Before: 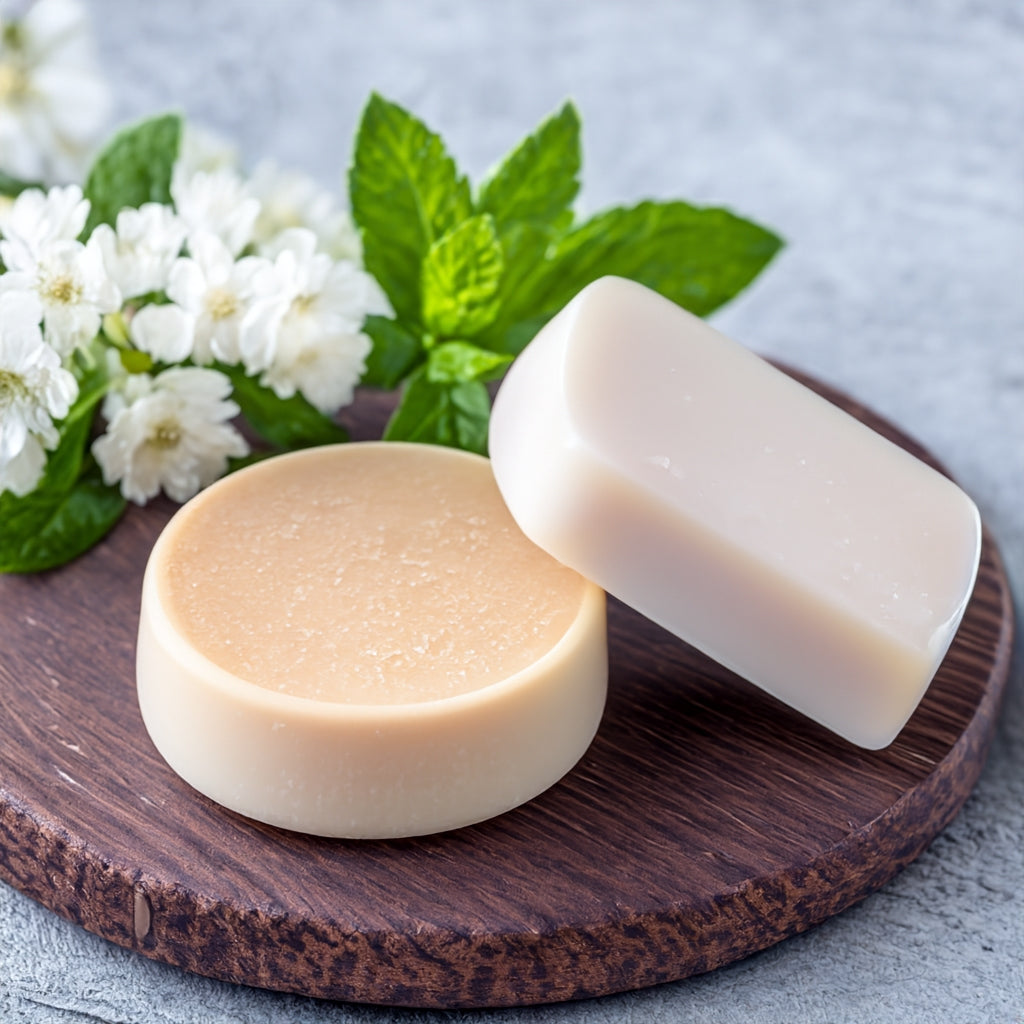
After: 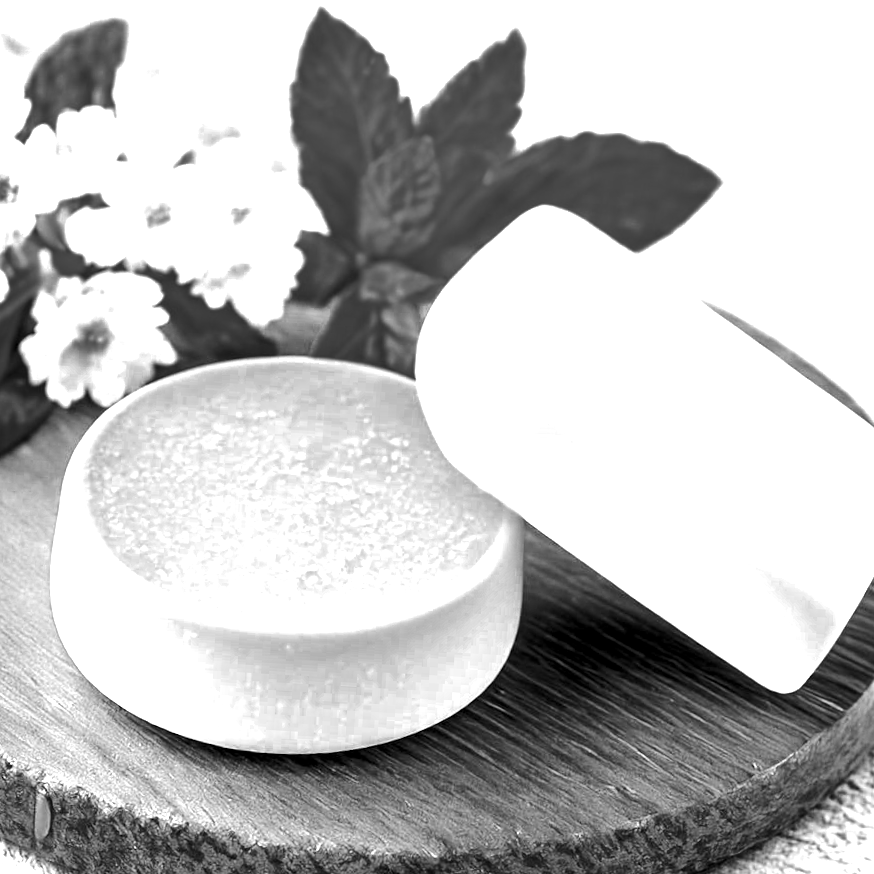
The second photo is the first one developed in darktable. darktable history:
crop and rotate: angle -3.27°, left 5.211%, top 5.211%, right 4.607%, bottom 4.607%
exposure: black level correction 0.001, exposure 1.84 EV, compensate highlight preservation false
color zones: curves: ch0 [(0.287, 0.048) (0.493, 0.484) (0.737, 0.816)]; ch1 [(0, 0) (0.143, 0) (0.286, 0) (0.429, 0) (0.571, 0) (0.714, 0) (0.857, 0)]
tone equalizer: -8 EV -0.75 EV, -7 EV -0.7 EV, -6 EV -0.6 EV, -5 EV -0.4 EV, -3 EV 0.4 EV, -2 EV 0.6 EV, -1 EV 0.7 EV, +0 EV 0.75 EV, edges refinement/feathering 500, mask exposure compensation -1.57 EV, preserve details no
vignetting: automatic ratio true
